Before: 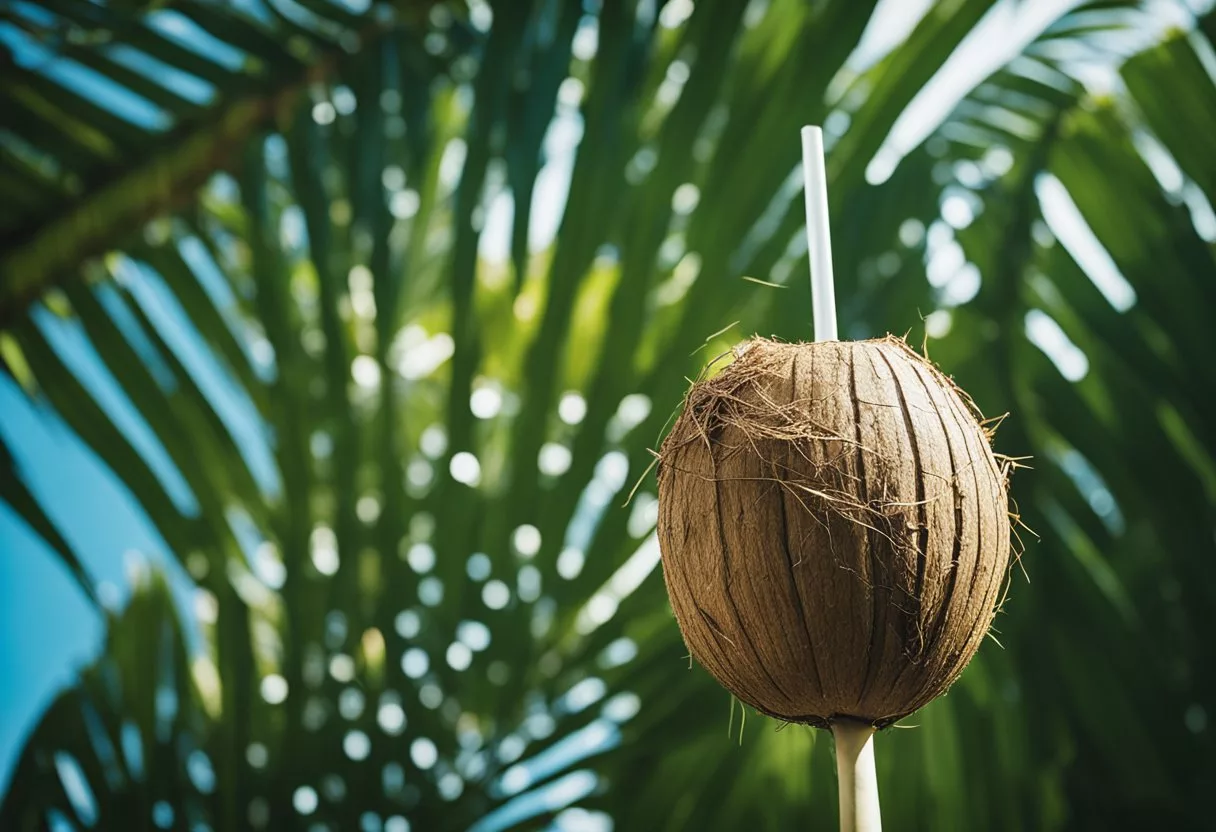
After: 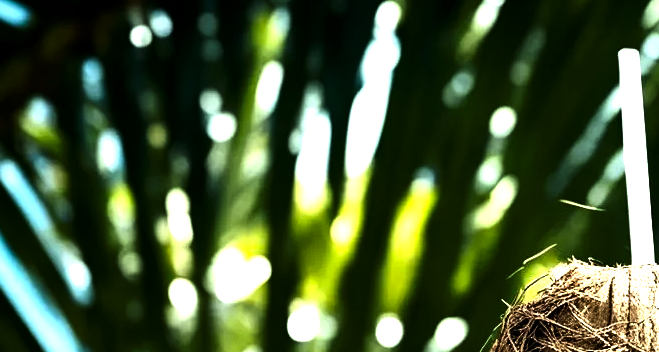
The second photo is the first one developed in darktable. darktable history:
crop: left 15.064%, top 9.255%, right 30.696%, bottom 48.405%
levels: levels [0.044, 0.475, 0.791]
contrast brightness saturation: contrast 0.305, brightness -0.065, saturation 0.17
